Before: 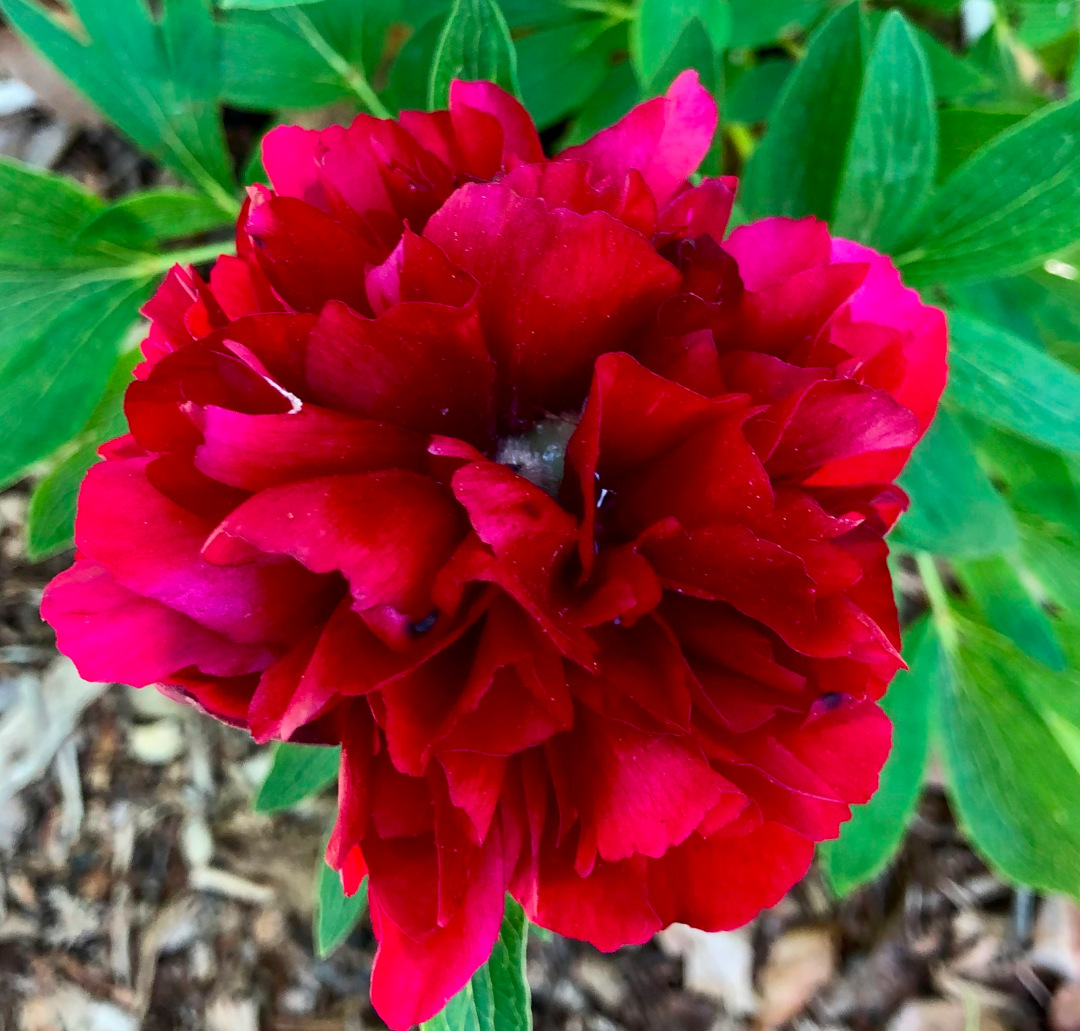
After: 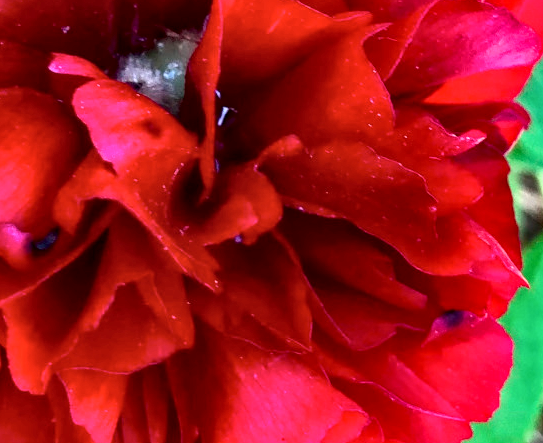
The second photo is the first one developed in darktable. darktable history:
crop: left 35.142%, top 37.06%, right 14.538%, bottom 19.946%
exposure: exposure 0.577 EV, compensate exposure bias true, compensate highlight preservation false
local contrast: detail 142%
shadows and highlights: highlights color adjustment 40.36%, soften with gaussian
